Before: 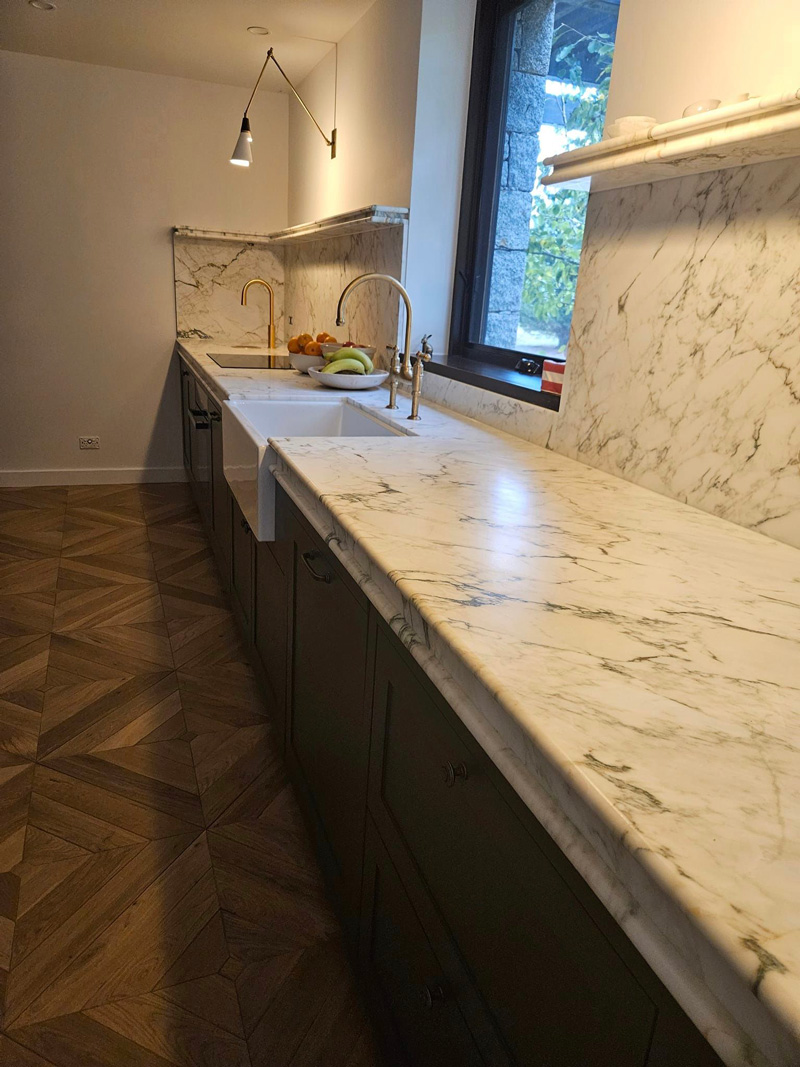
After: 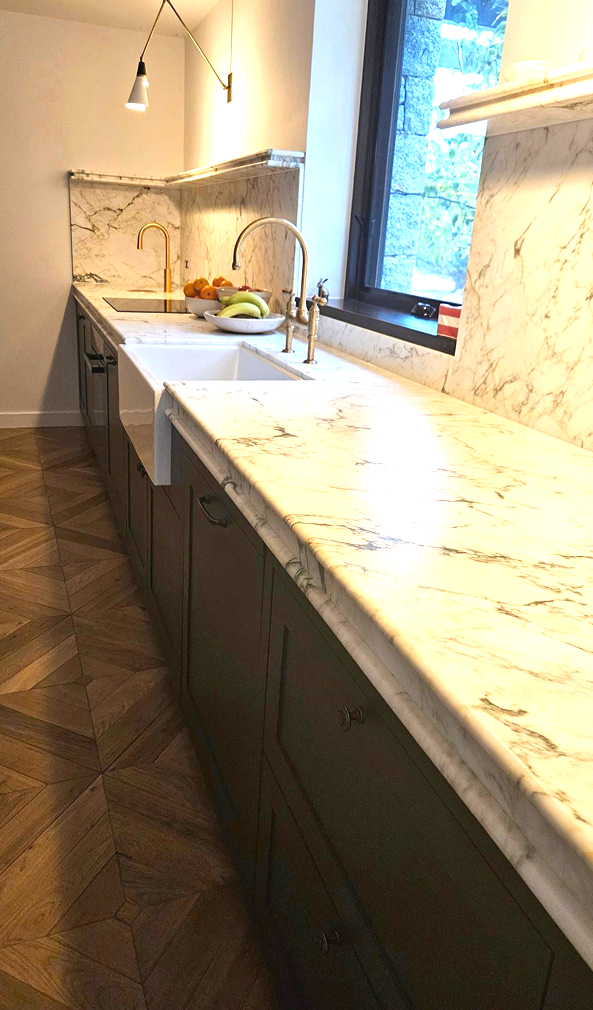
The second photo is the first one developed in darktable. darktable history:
crop and rotate: left 13.15%, top 5.251%, right 12.609%
exposure: black level correction 0, exposure 1.1 EV, compensate exposure bias true, compensate highlight preservation false
